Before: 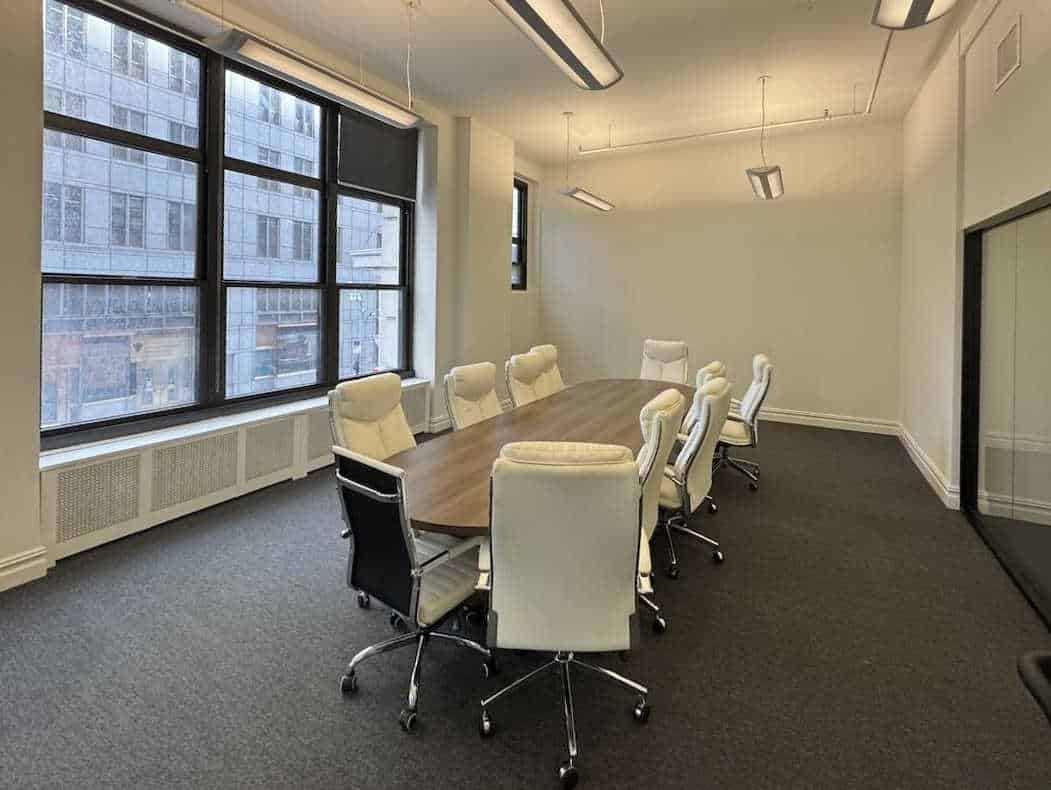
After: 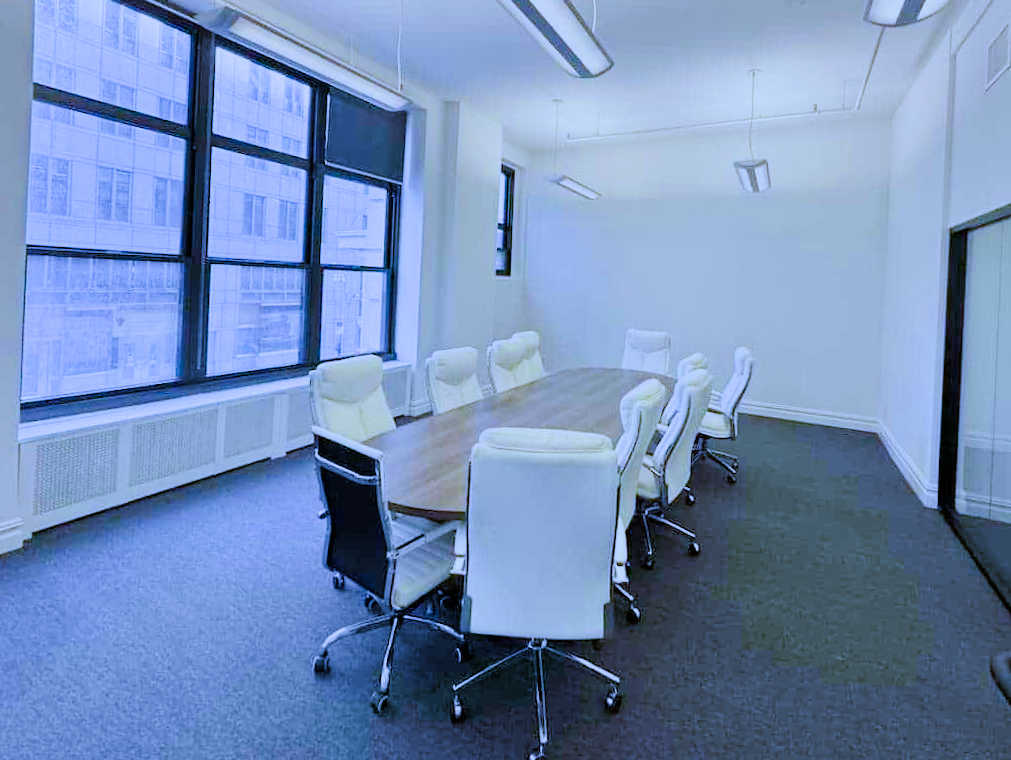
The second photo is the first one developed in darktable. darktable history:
white balance: red 0.766, blue 1.537
crop and rotate: angle -1.69°
color balance rgb: perceptual saturation grading › global saturation 20%, perceptual saturation grading › highlights -25%, perceptual saturation grading › shadows 50%
exposure: exposure 1 EV, compensate highlight preservation false
filmic rgb: black relative exposure -7.65 EV, white relative exposure 4.56 EV, hardness 3.61
